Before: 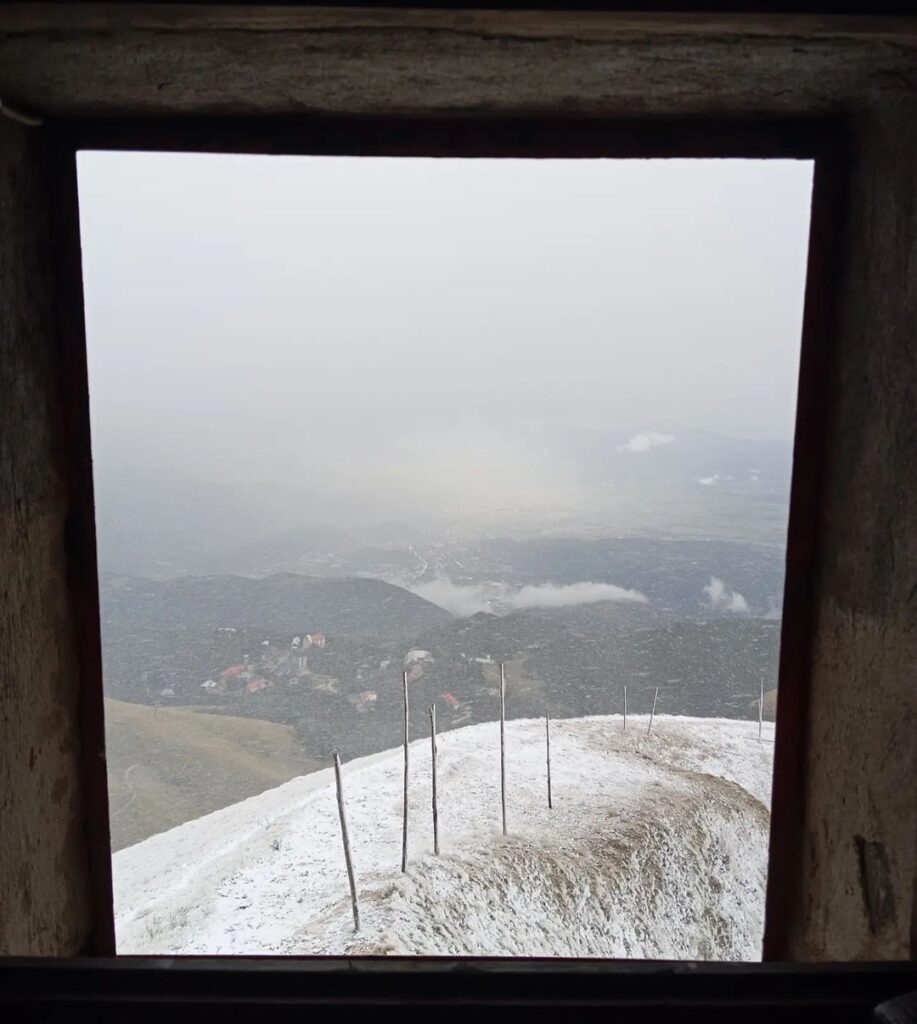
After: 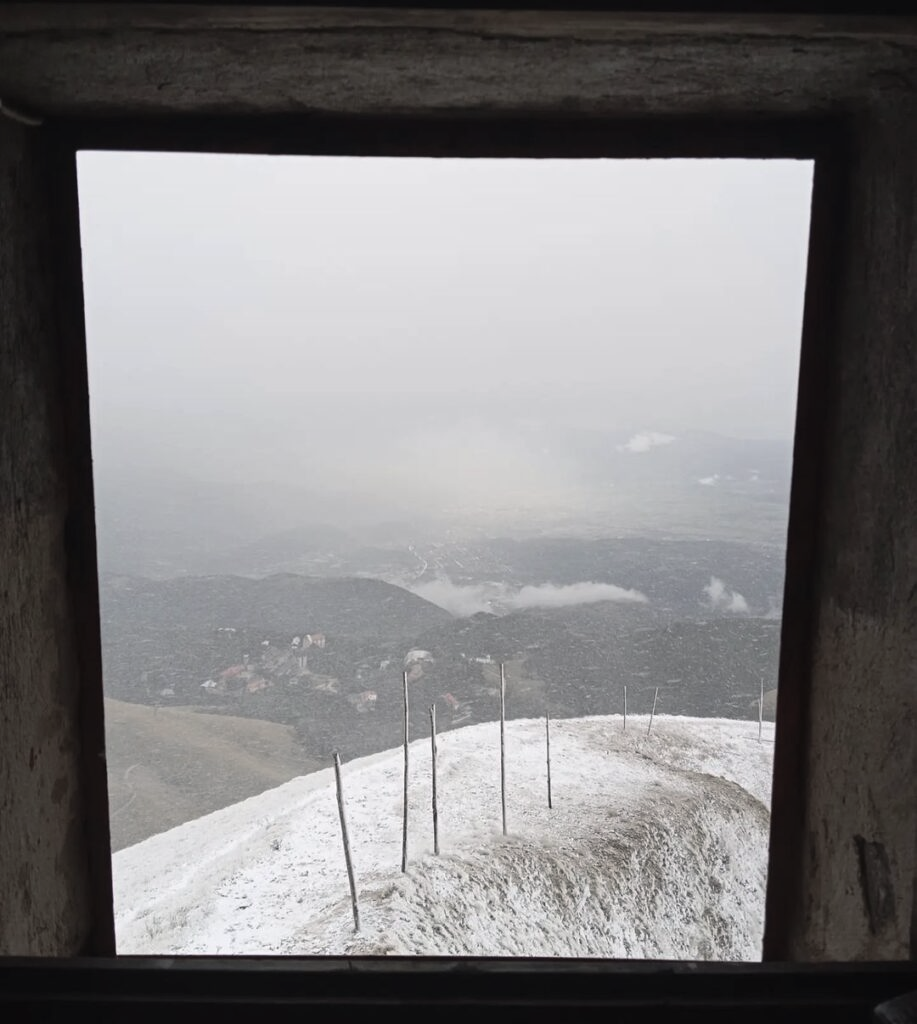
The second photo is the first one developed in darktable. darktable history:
color balance rgb: highlights gain › chroma 0.265%, highlights gain › hue 332.19°, global offset › luminance 0.237%, global offset › hue 169.09°, perceptual saturation grading › global saturation -28.501%, perceptual saturation grading › highlights -20.331%, perceptual saturation grading › mid-tones -23.974%, perceptual saturation grading › shadows -23.324%, global vibrance 20%
